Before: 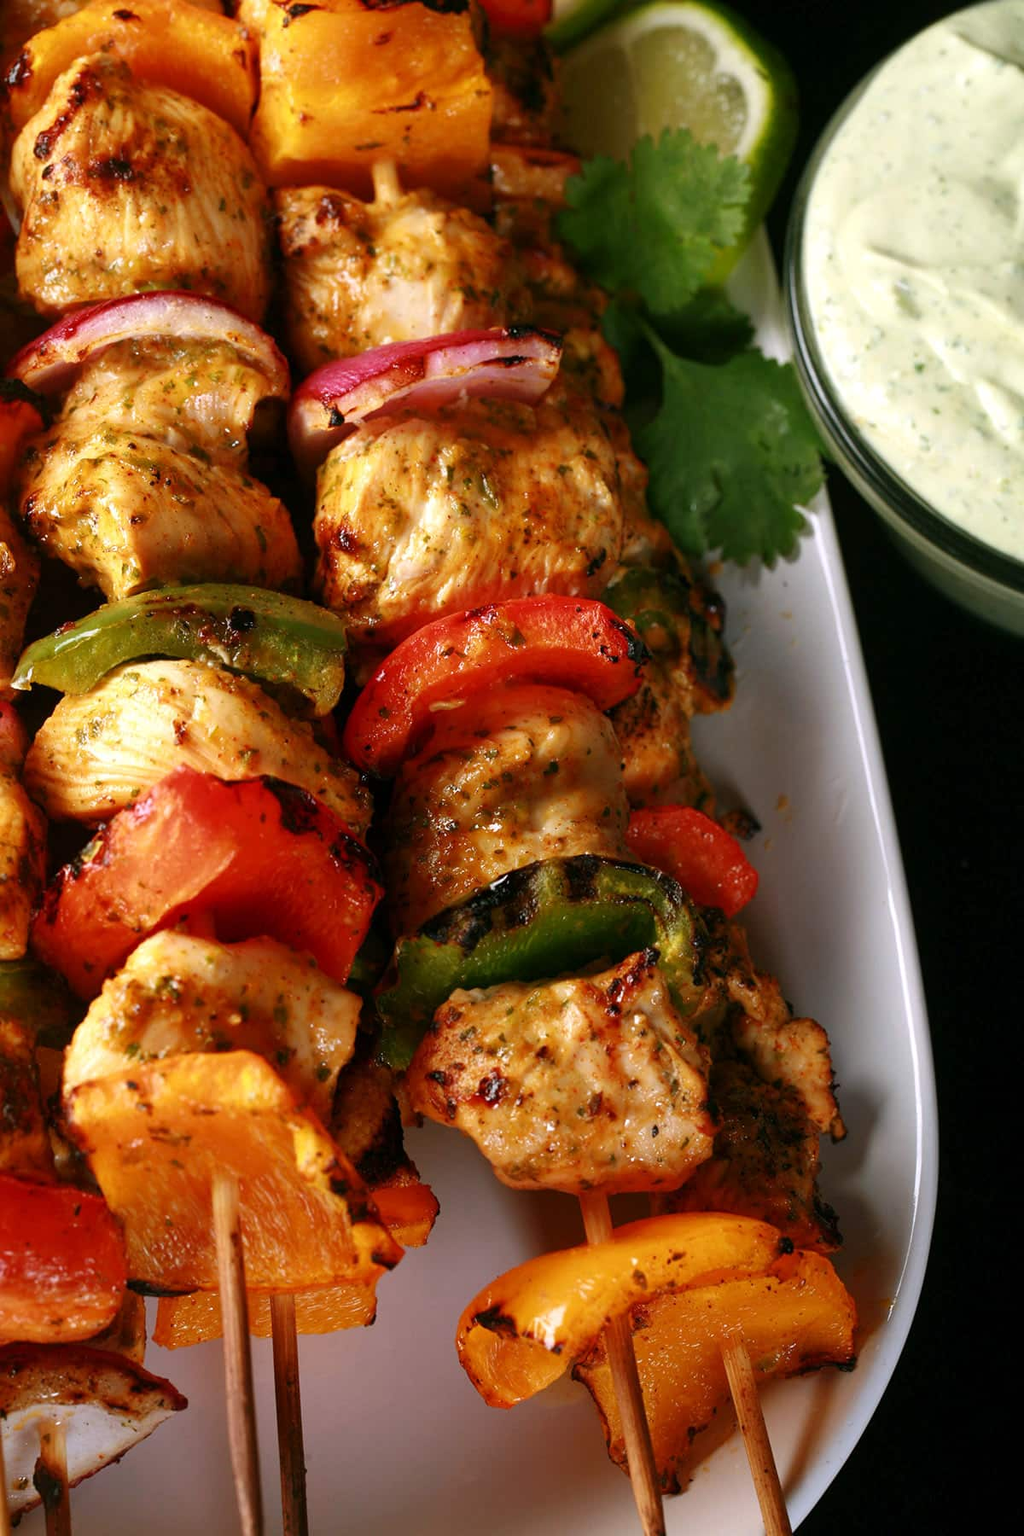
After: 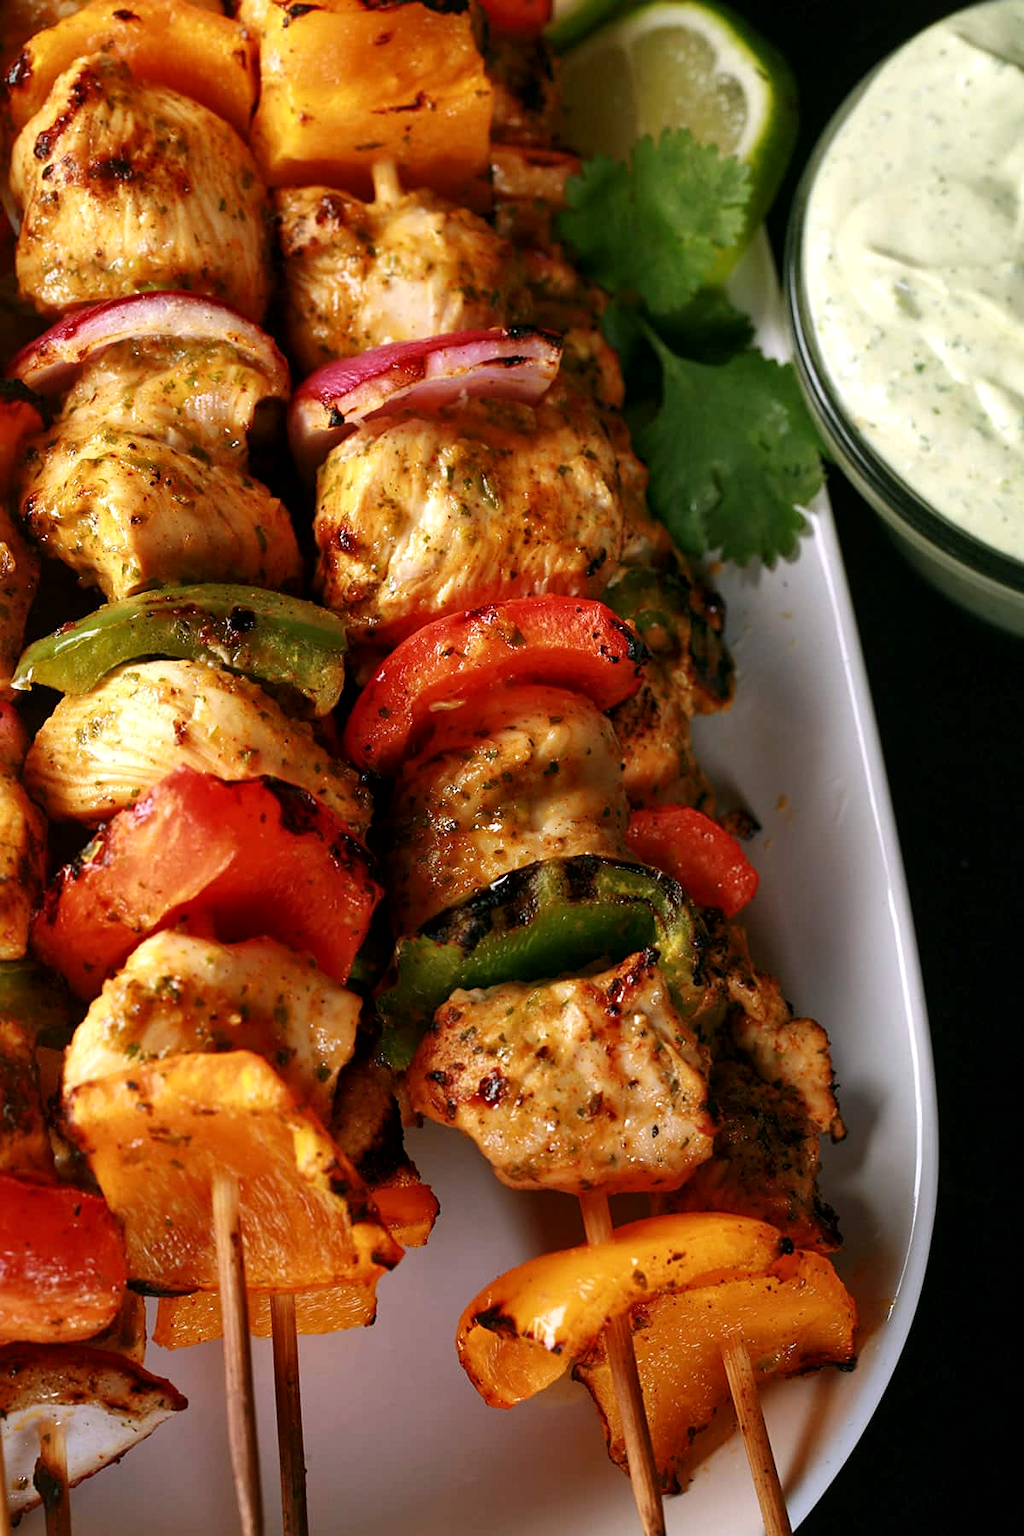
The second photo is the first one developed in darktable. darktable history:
sharpen: amount 0.2
local contrast: mode bilateral grid, contrast 20, coarseness 50, detail 120%, midtone range 0.2
